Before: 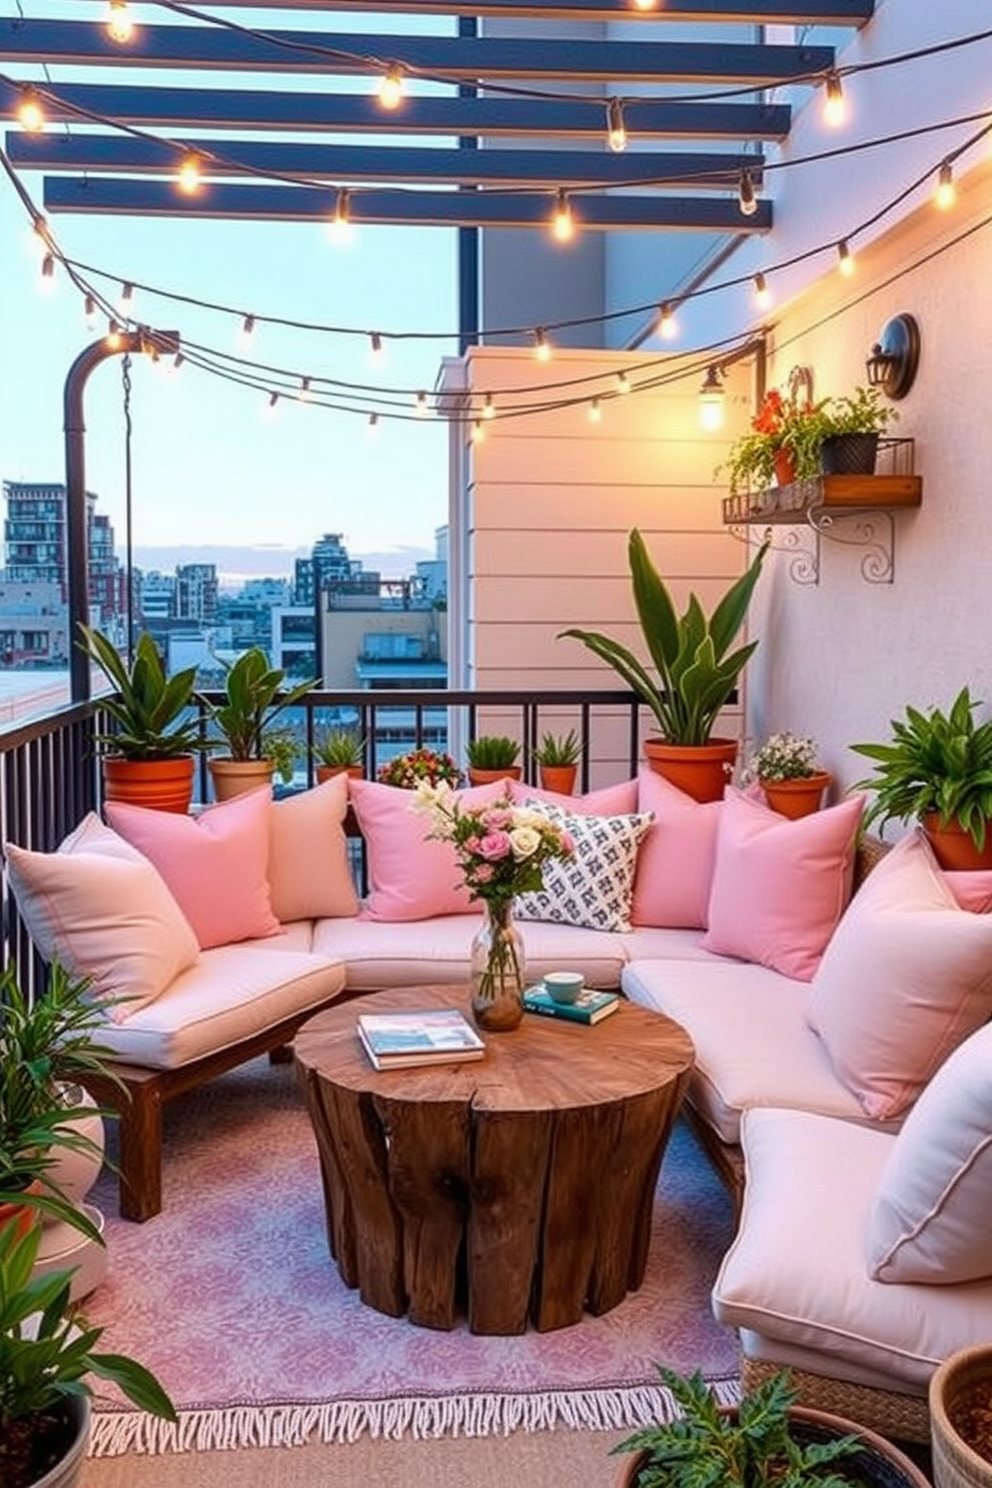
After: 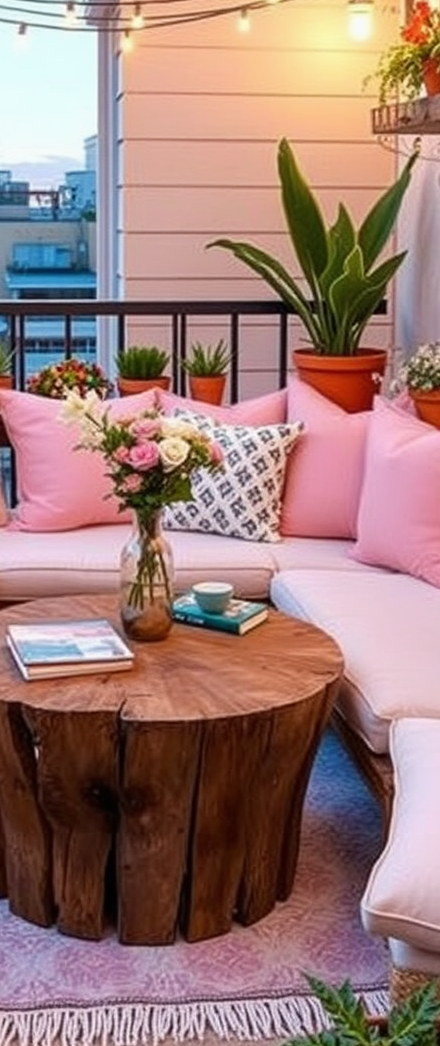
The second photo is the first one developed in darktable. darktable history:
crop: left 35.432%, top 26.233%, right 20.145%, bottom 3.432%
color balance: contrast -0.5%
exposure: compensate highlight preservation false
